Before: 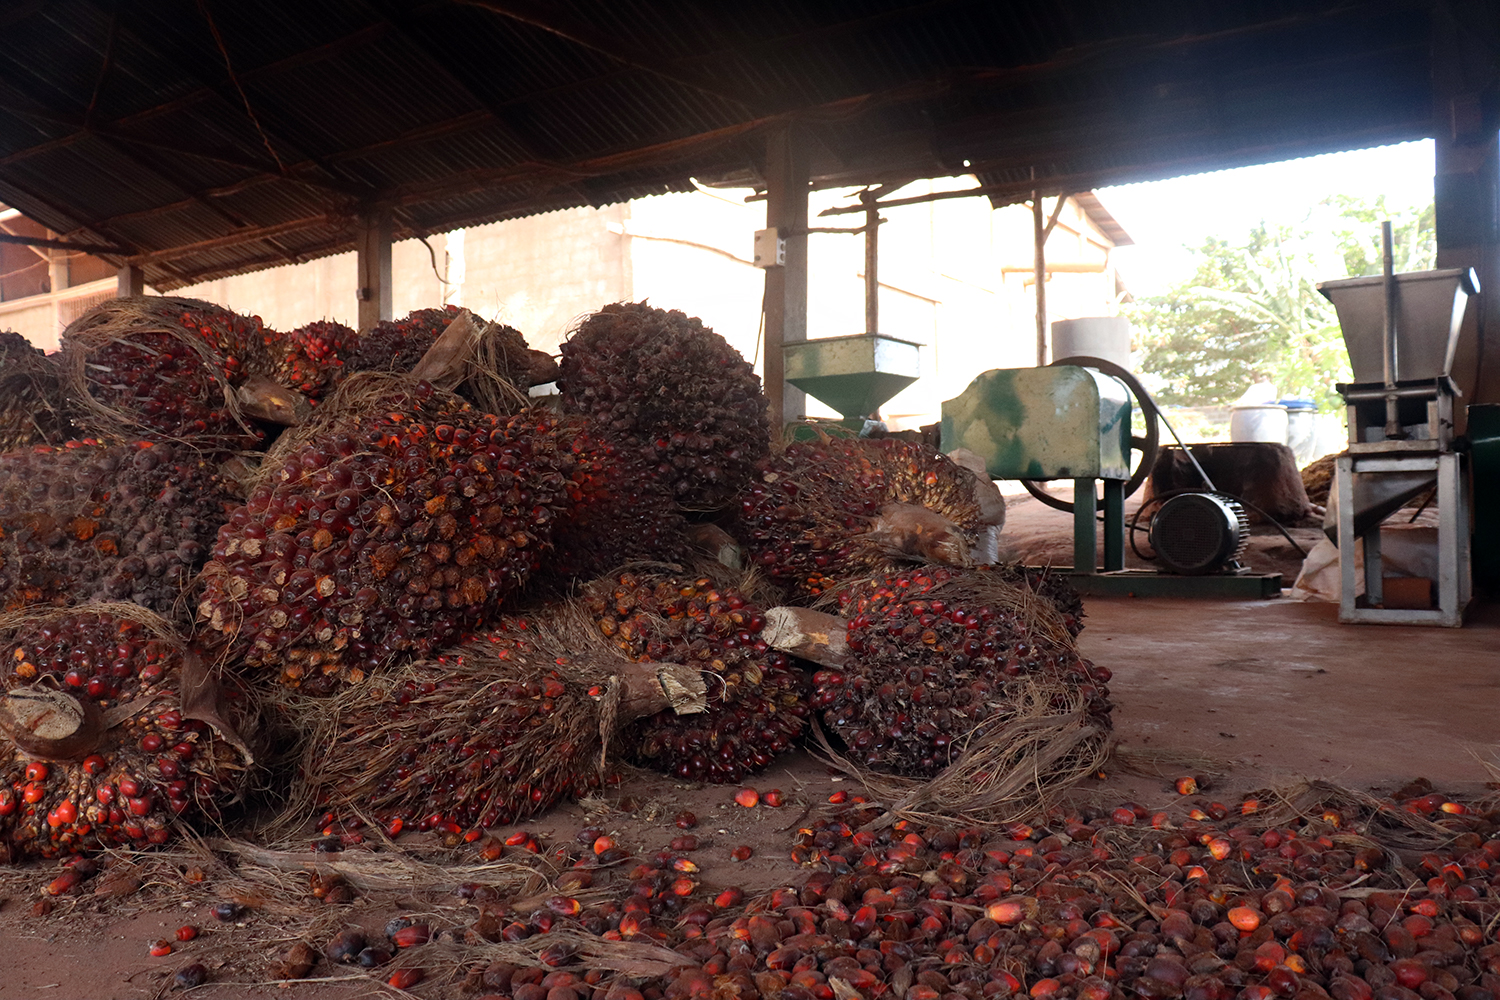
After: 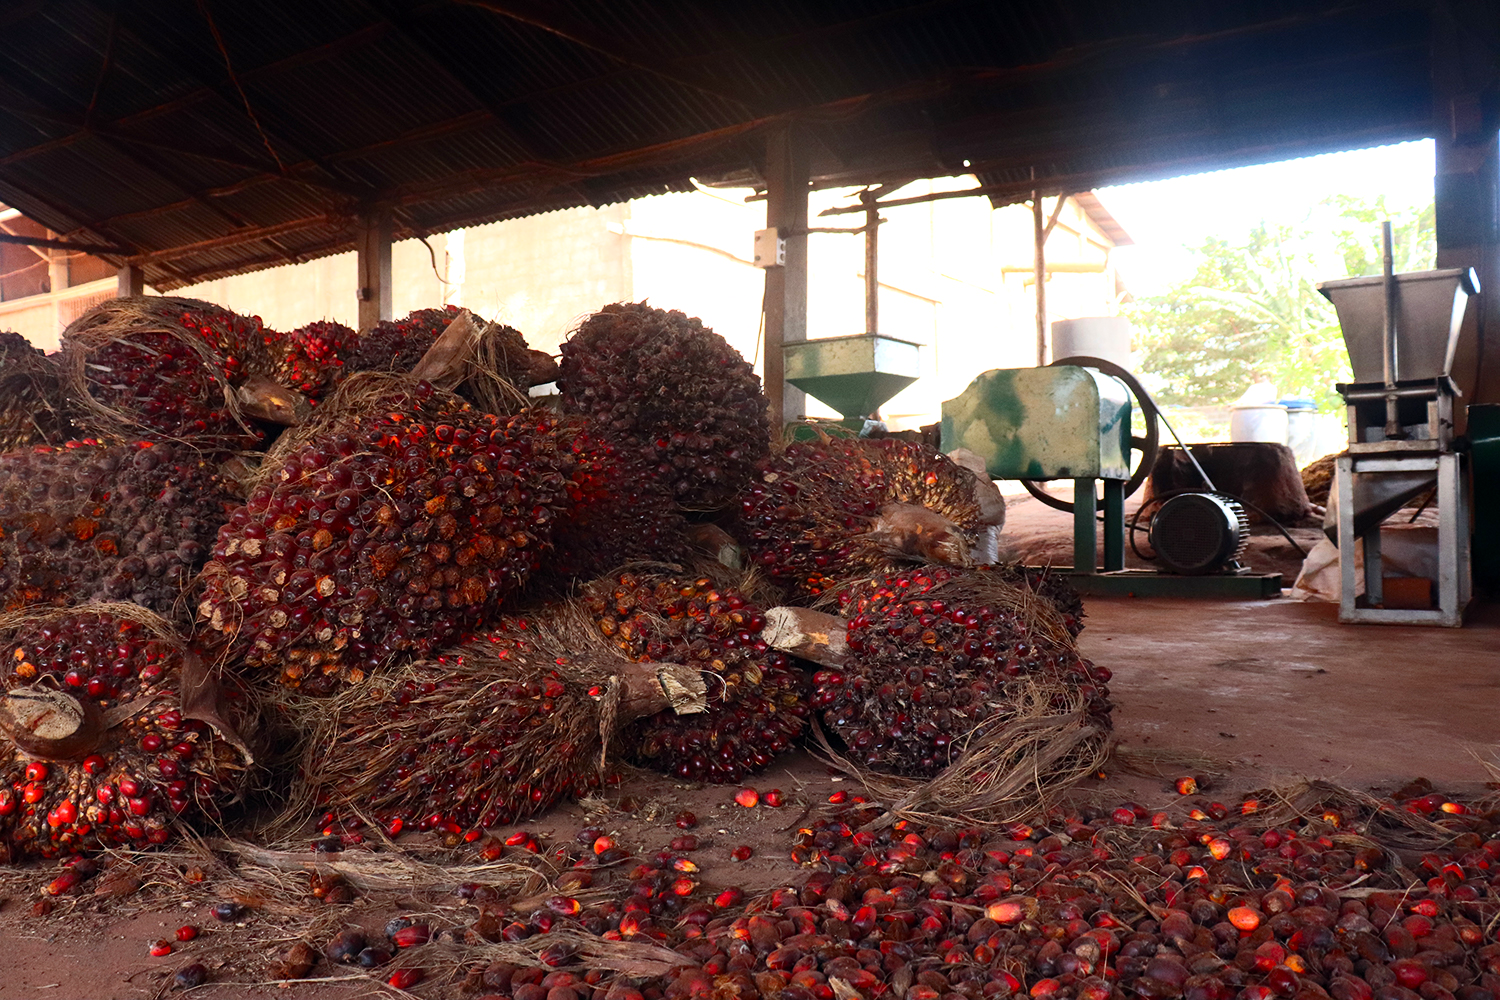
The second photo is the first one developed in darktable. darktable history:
contrast brightness saturation: contrast 0.234, brightness 0.108, saturation 0.293
levels: mode automatic, levels [0, 0.476, 0.951]
tone equalizer: mask exposure compensation -0.496 EV
